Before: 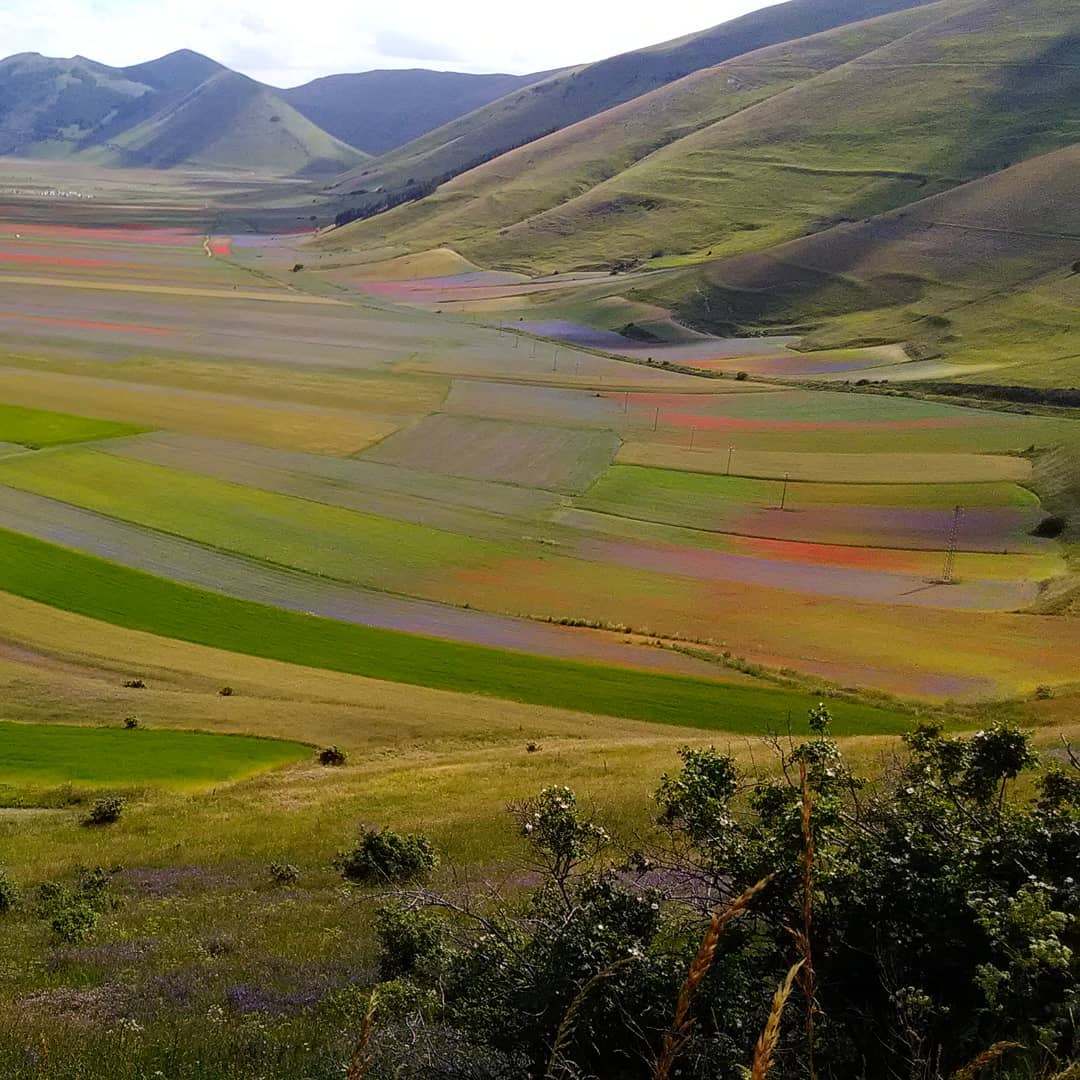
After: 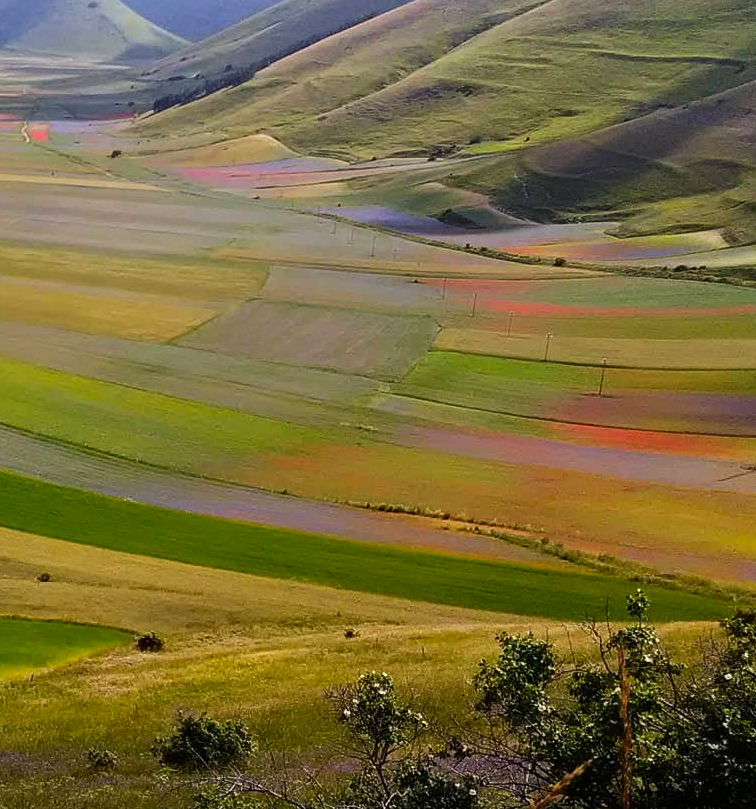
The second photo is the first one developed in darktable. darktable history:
crop and rotate: left 16.936%, top 10.647%, right 12.996%, bottom 14.432%
tone equalizer: -8 EV -0.438 EV, -7 EV -0.389 EV, -6 EV -0.329 EV, -5 EV -0.191 EV, -3 EV 0.229 EV, -2 EV 0.325 EV, -1 EV 0.38 EV, +0 EV 0.415 EV, edges refinement/feathering 500, mask exposure compensation -1.57 EV, preserve details no
color correction: highlights b* -0.053, saturation 1.11
